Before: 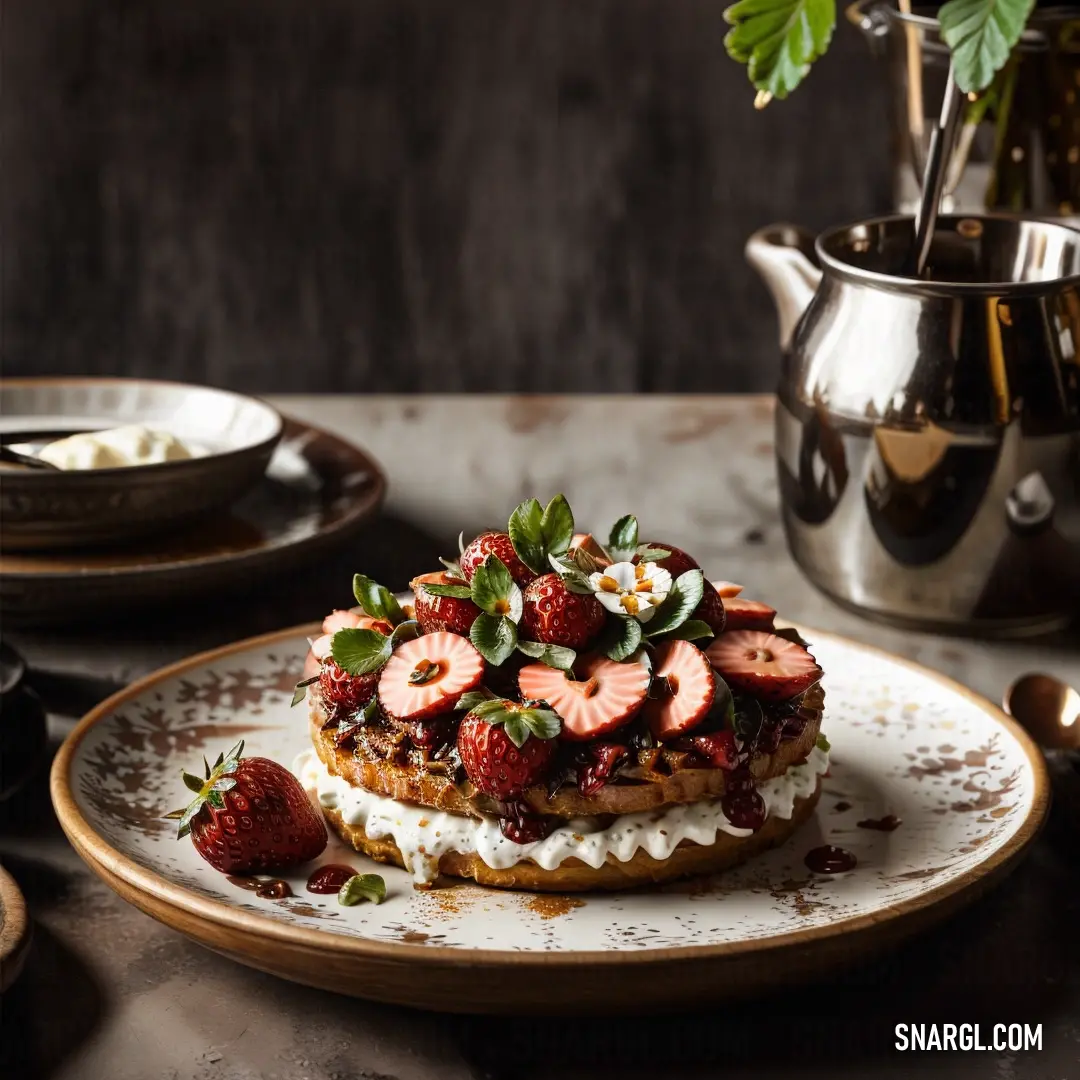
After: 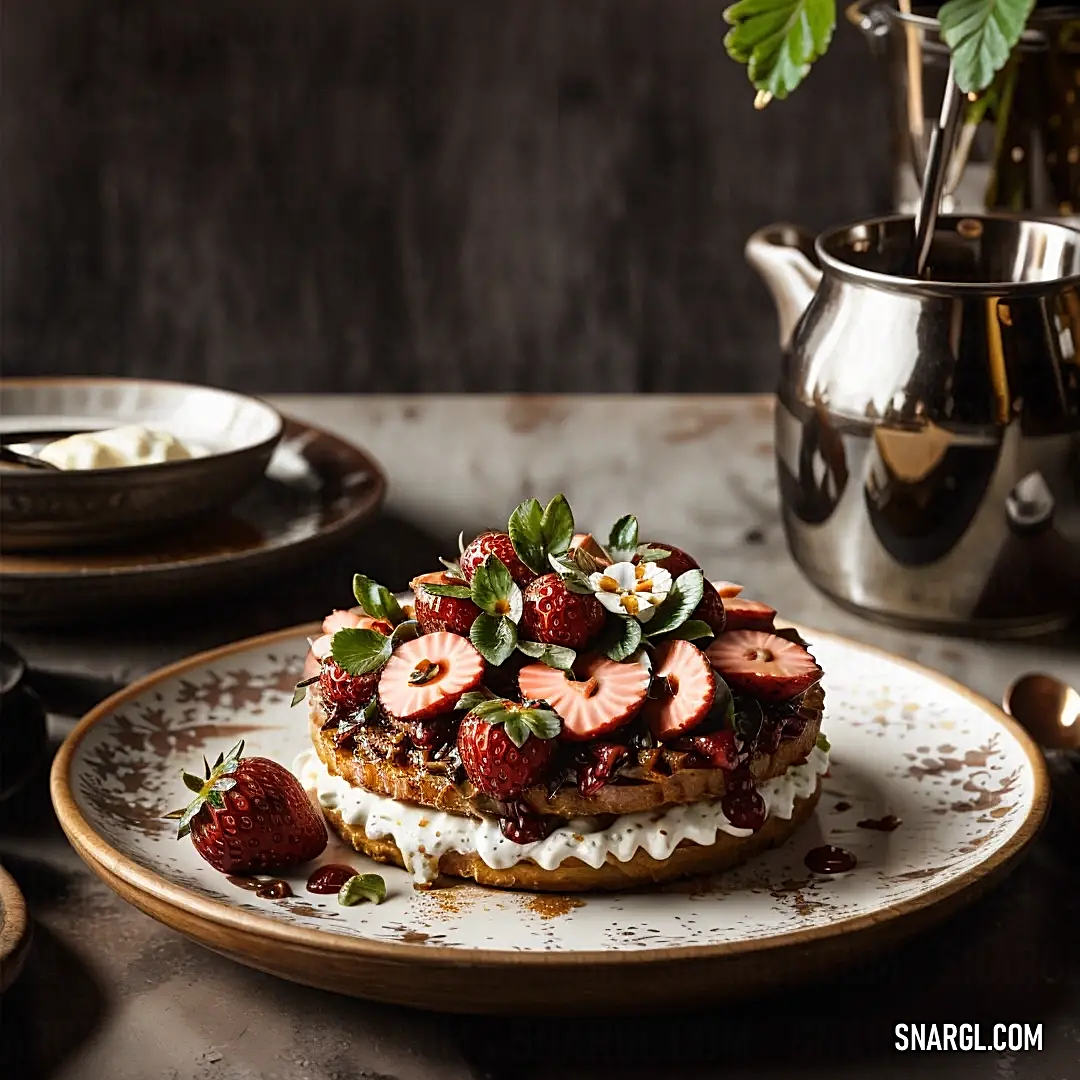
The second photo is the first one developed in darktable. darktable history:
sharpen: radius 1.942
tone equalizer: on, module defaults
